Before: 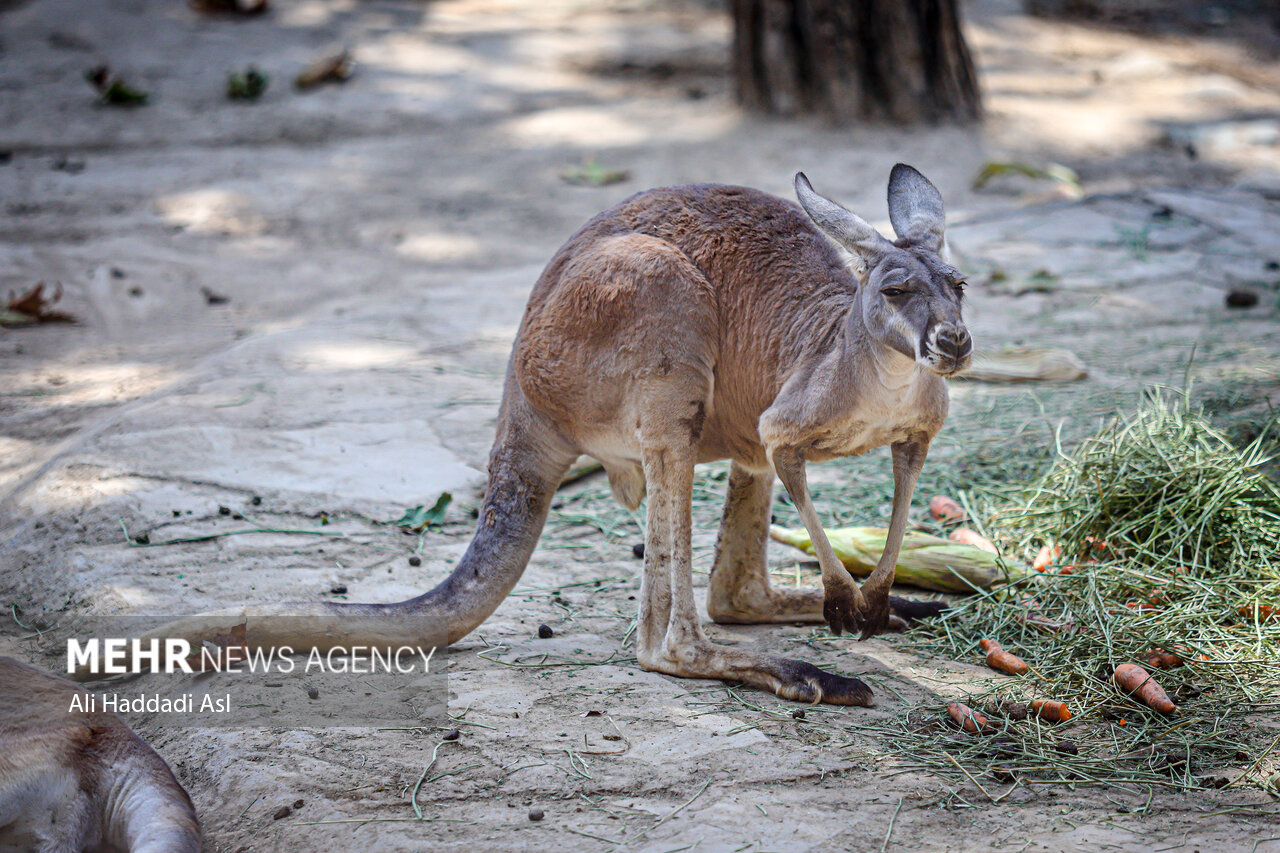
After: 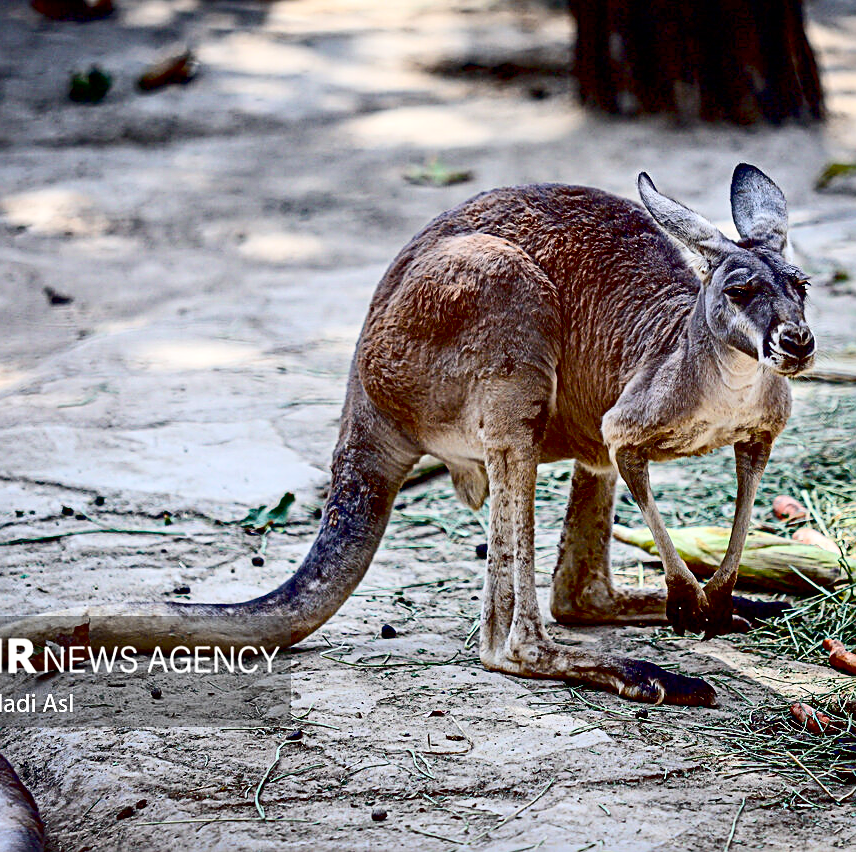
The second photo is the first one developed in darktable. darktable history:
crop and rotate: left 12.34%, right 20.717%
exposure: black level correction 0.046, exposure 0.013 EV, compensate highlight preservation false
sharpen: on, module defaults
contrast brightness saturation: contrast 0.298
